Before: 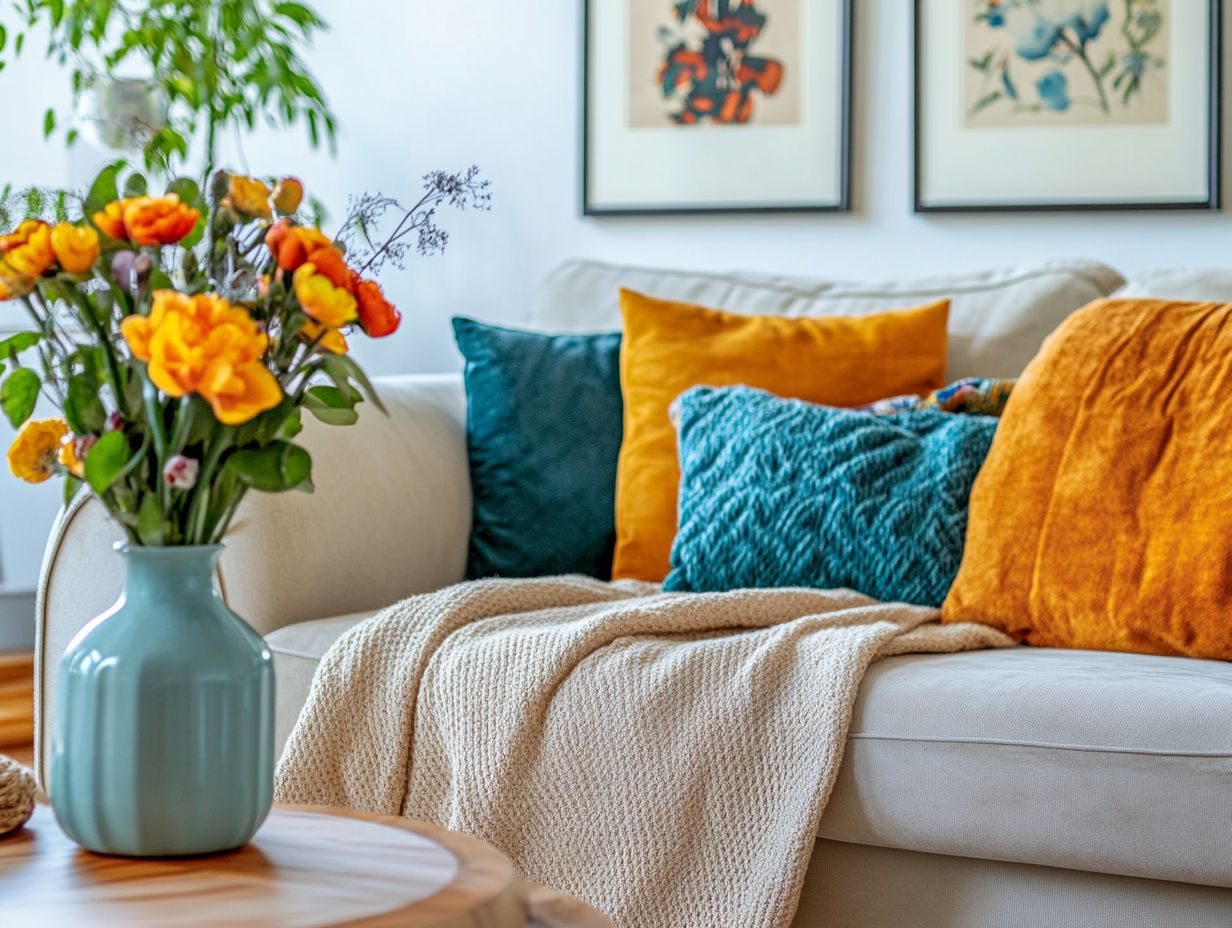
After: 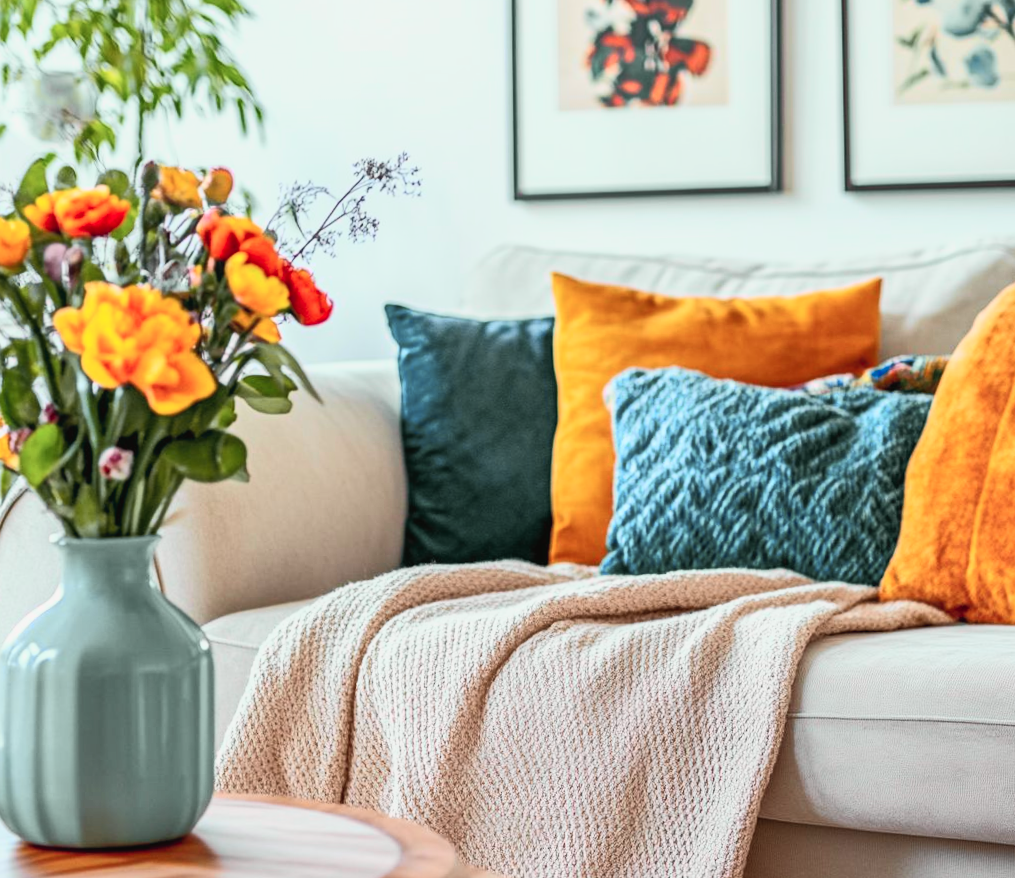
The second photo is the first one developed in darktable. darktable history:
tone curve: curves: ch0 [(0, 0.026) (0.172, 0.194) (0.398, 0.437) (0.469, 0.544) (0.612, 0.741) (0.845, 0.926) (1, 0.968)]; ch1 [(0, 0) (0.437, 0.453) (0.472, 0.467) (0.502, 0.502) (0.531, 0.546) (0.574, 0.583) (0.617, 0.64) (0.699, 0.749) (0.859, 0.919) (1, 1)]; ch2 [(0, 0) (0.33, 0.301) (0.421, 0.443) (0.476, 0.502) (0.511, 0.504) (0.553, 0.553) (0.595, 0.586) (0.664, 0.664) (1, 1)], color space Lab, independent channels, preserve colors none
crop and rotate: angle 1°, left 4.281%, top 0.642%, right 11.383%, bottom 2.486%
